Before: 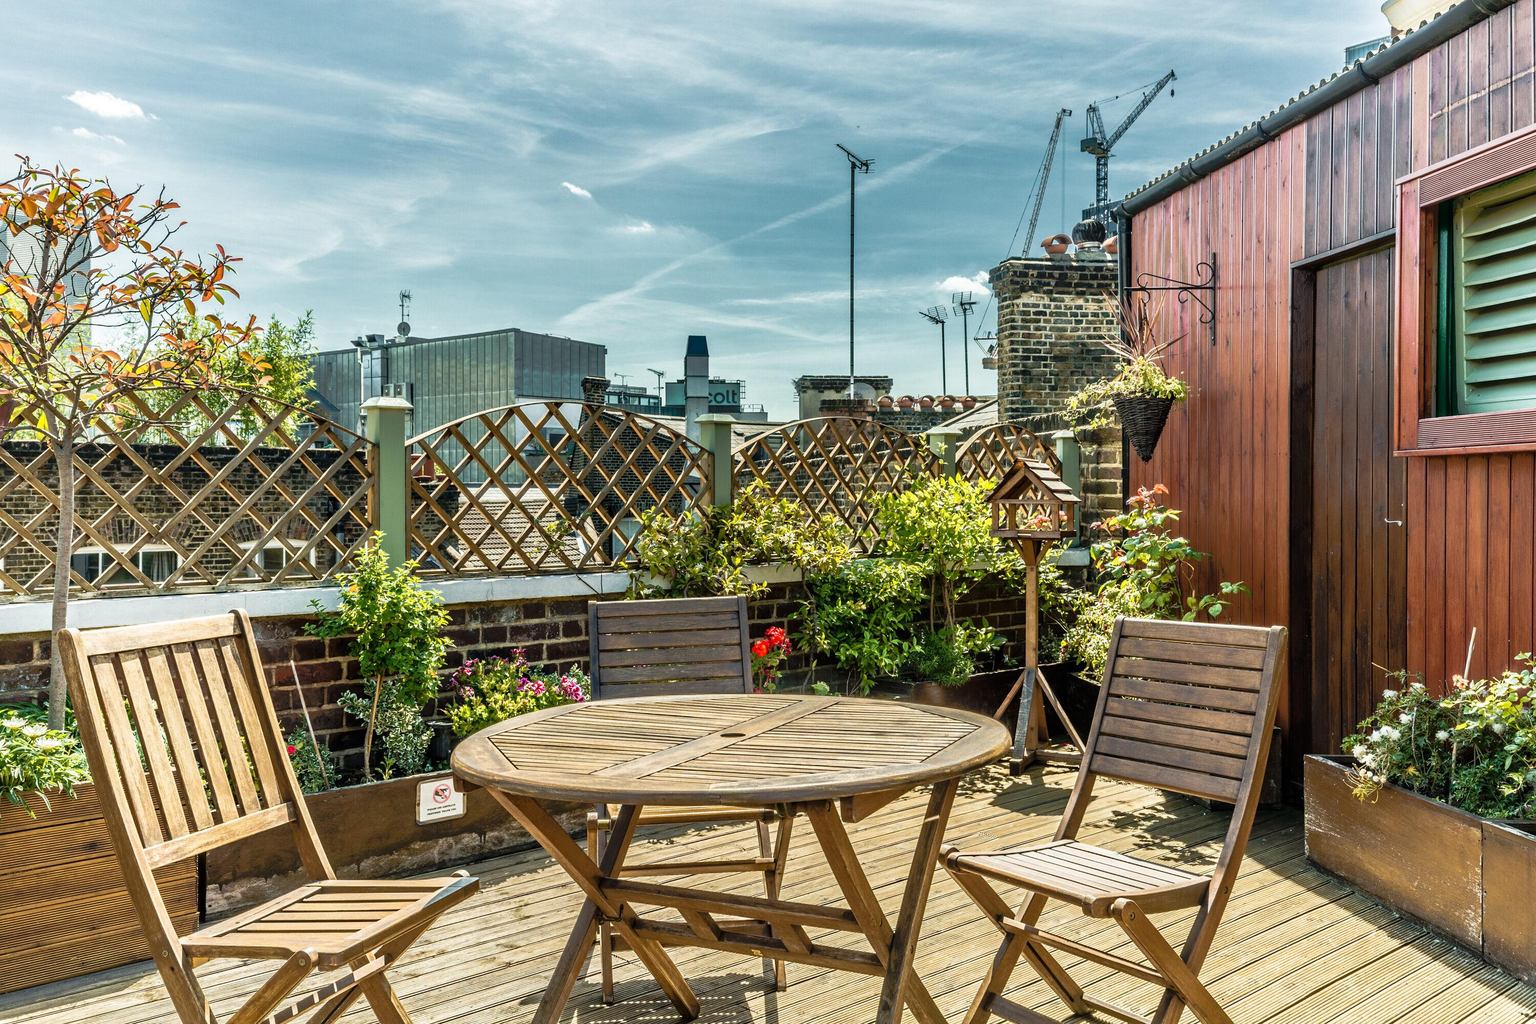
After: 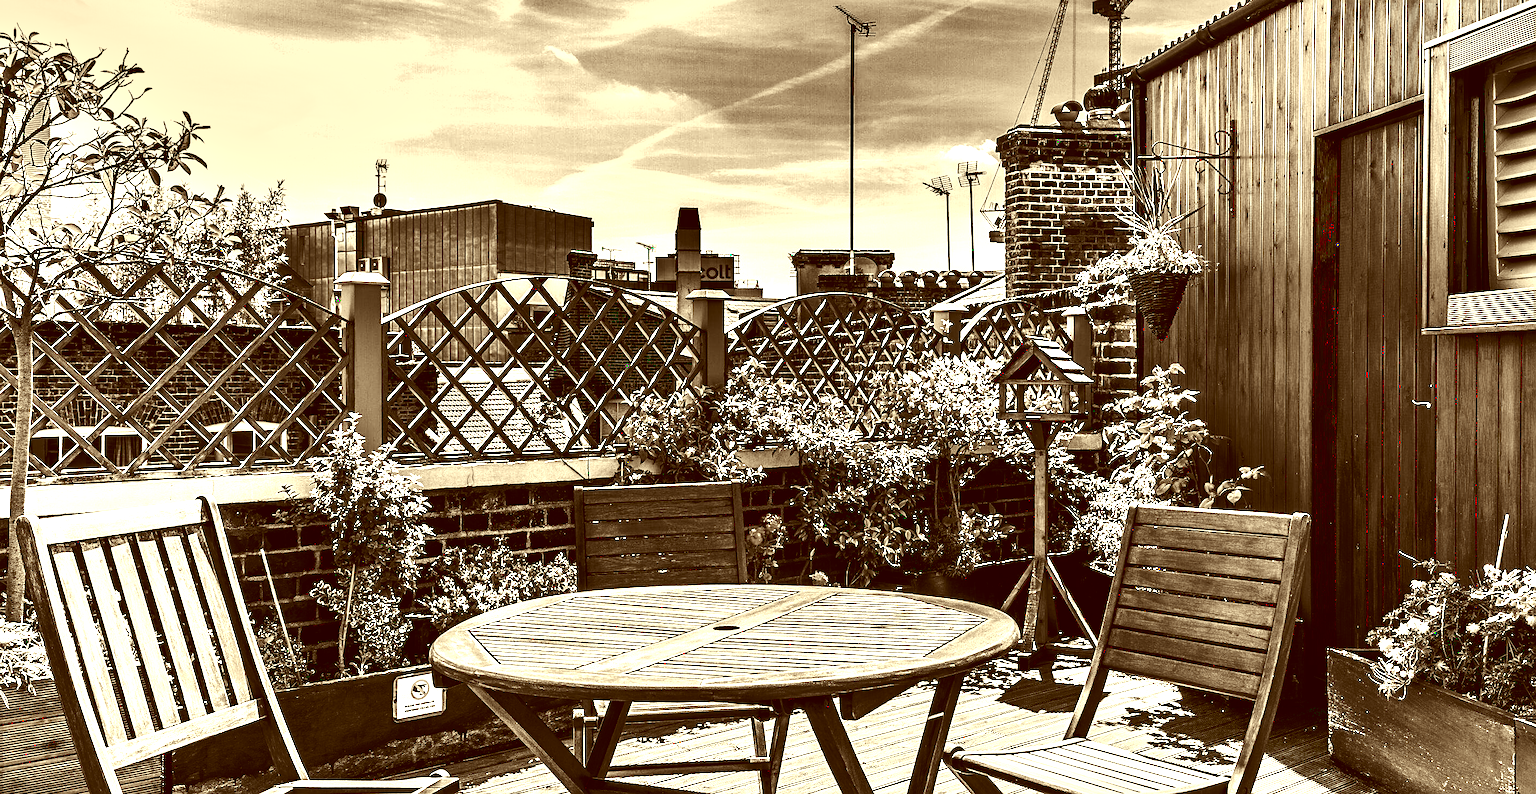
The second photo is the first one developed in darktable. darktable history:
crop and rotate: left 2.815%, top 13.581%, right 2.156%, bottom 12.683%
exposure: exposure 1.001 EV, compensate highlight preservation false
shadows and highlights: shadows 61.16, soften with gaussian
tone curve: curves: ch0 [(0, 0.023) (0.217, 0.19) (0.754, 0.801) (1, 0.977)]; ch1 [(0, 0) (0.392, 0.398) (0.5, 0.5) (0.521, 0.529) (0.56, 0.592) (1, 1)]; ch2 [(0, 0) (0.5, 0.5) (0.579, 0.561) (0.65, 0.657) (1, 1)]
sharpen: on, module defaults
color correction: highlights a* 1.01, highlights b* 24.7, shadows a* 15.4, shadows b* 25.01
contrast brightness saturation: contrast -0.028, brightness -0.585, saturation -0.987
